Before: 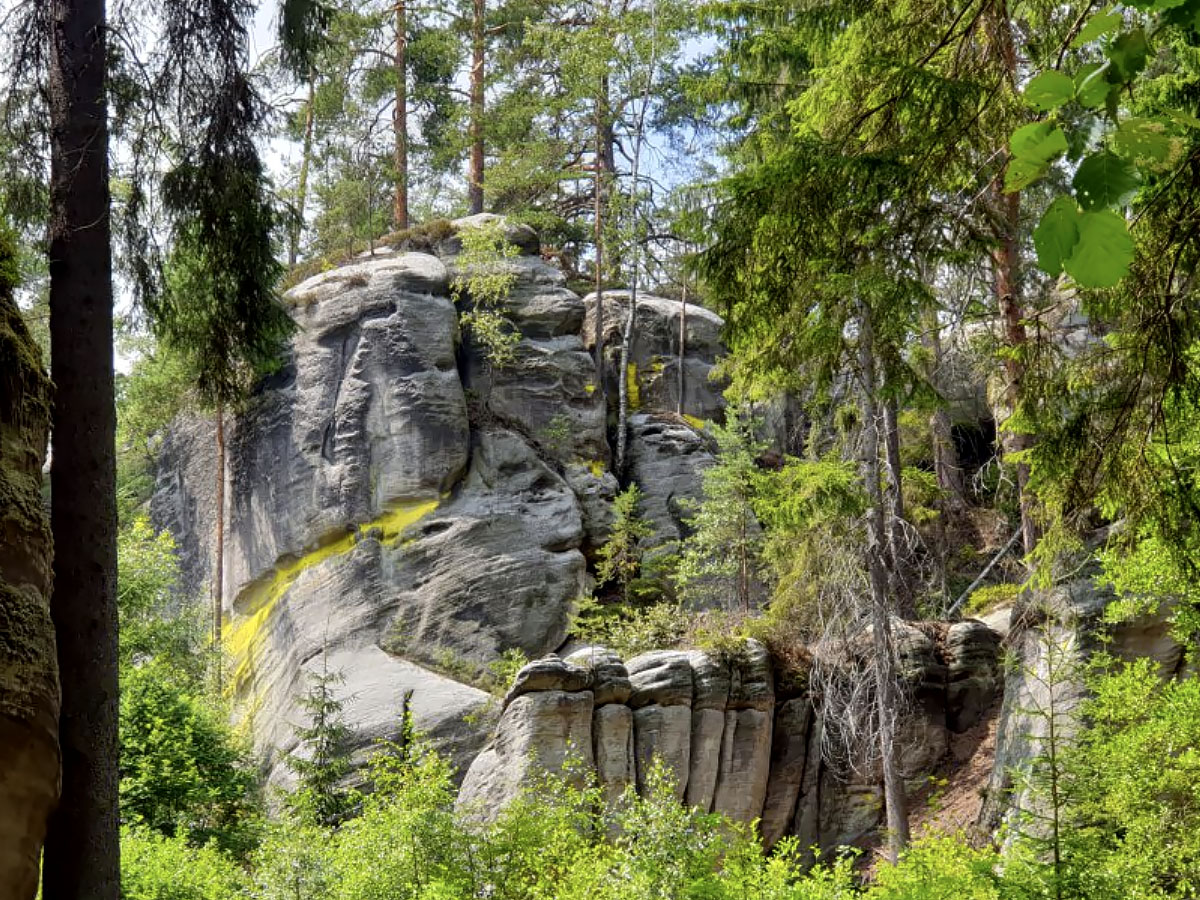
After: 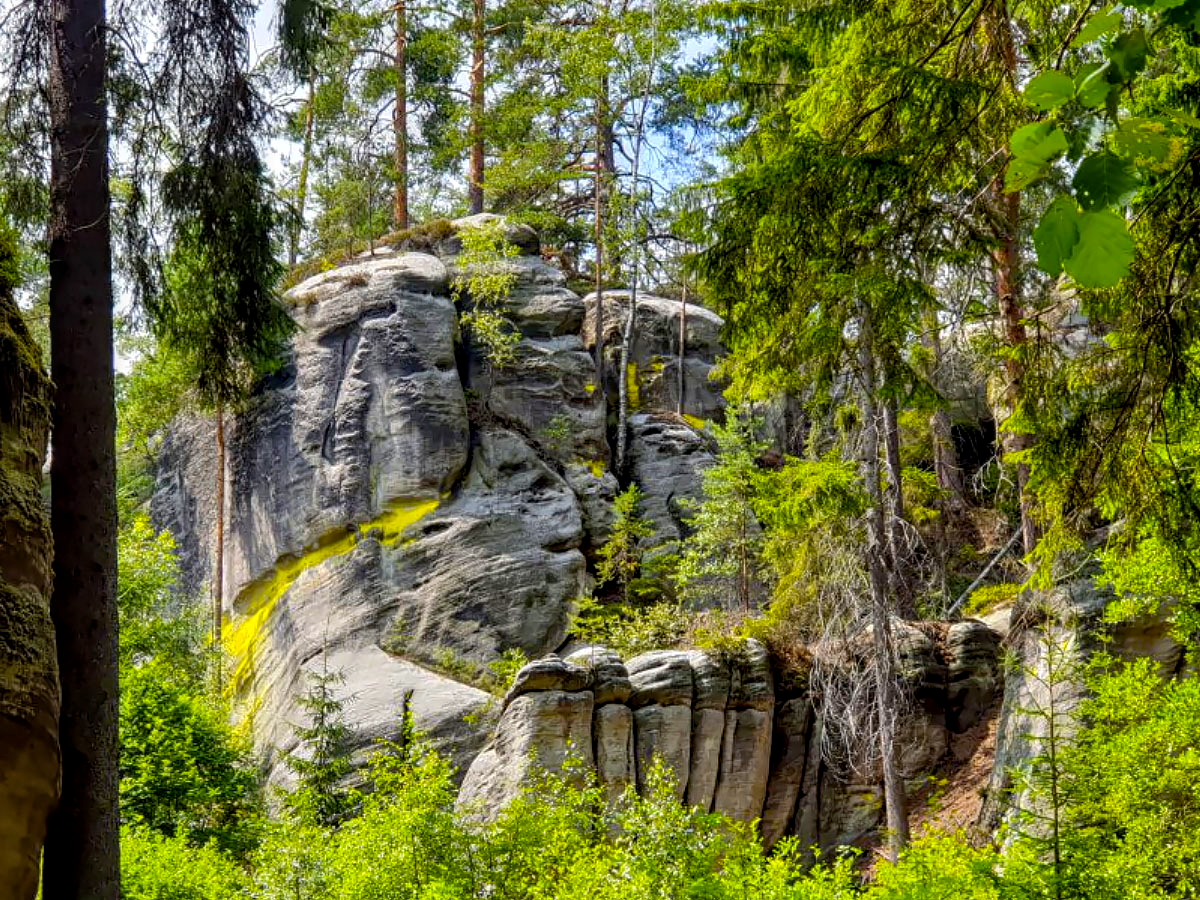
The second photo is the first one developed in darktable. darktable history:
haze removal: compatibility mode true, adaptive false
color balance rgb: linear chroma grading › global chroma 10%, perceptual saturation grading › global saturation 30%, global vibrance 10%
local contrast: on, module defaults
